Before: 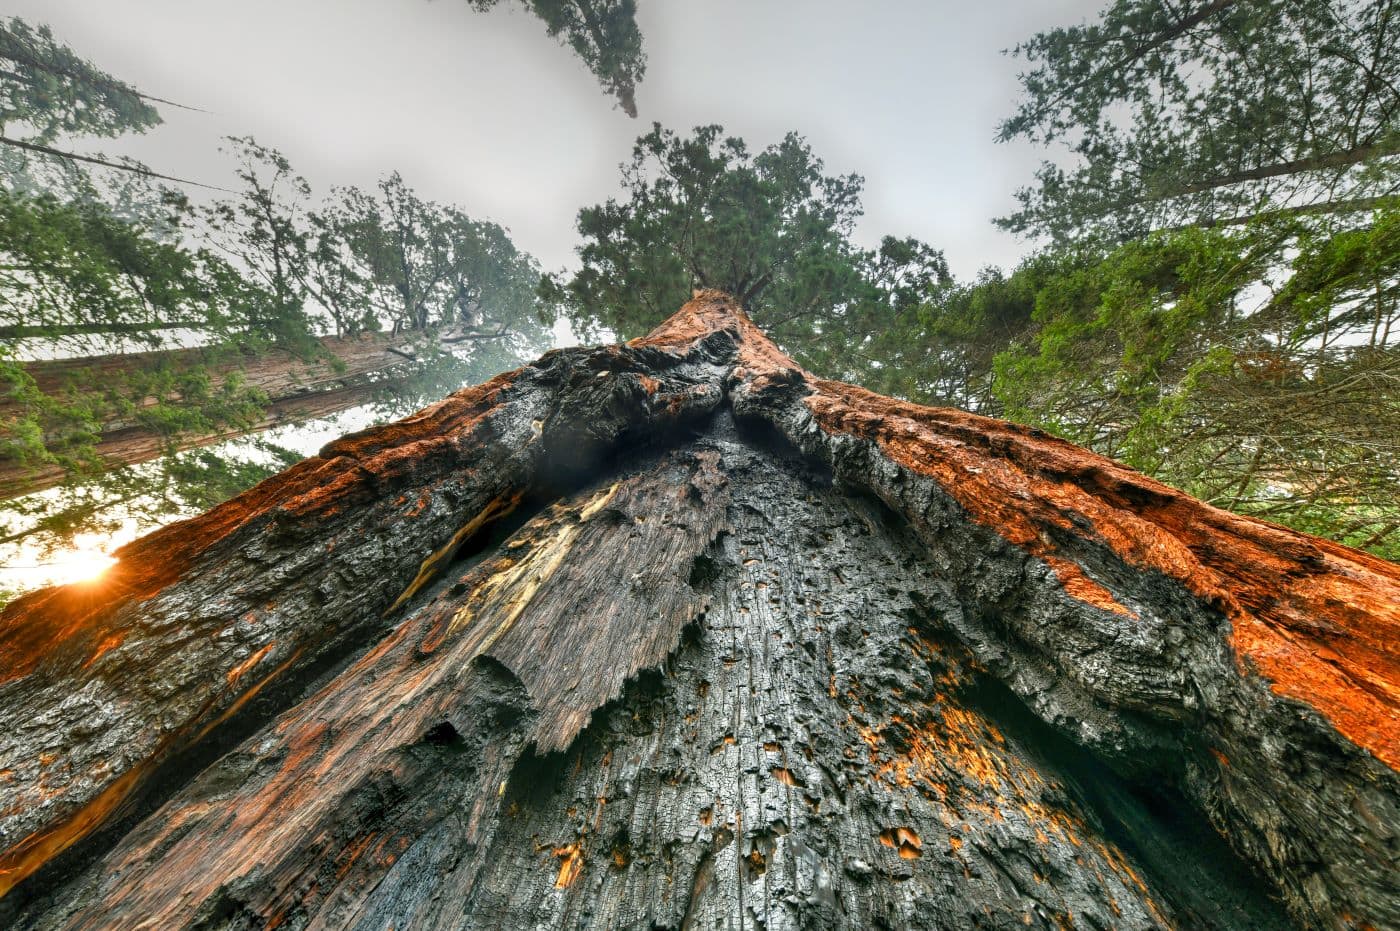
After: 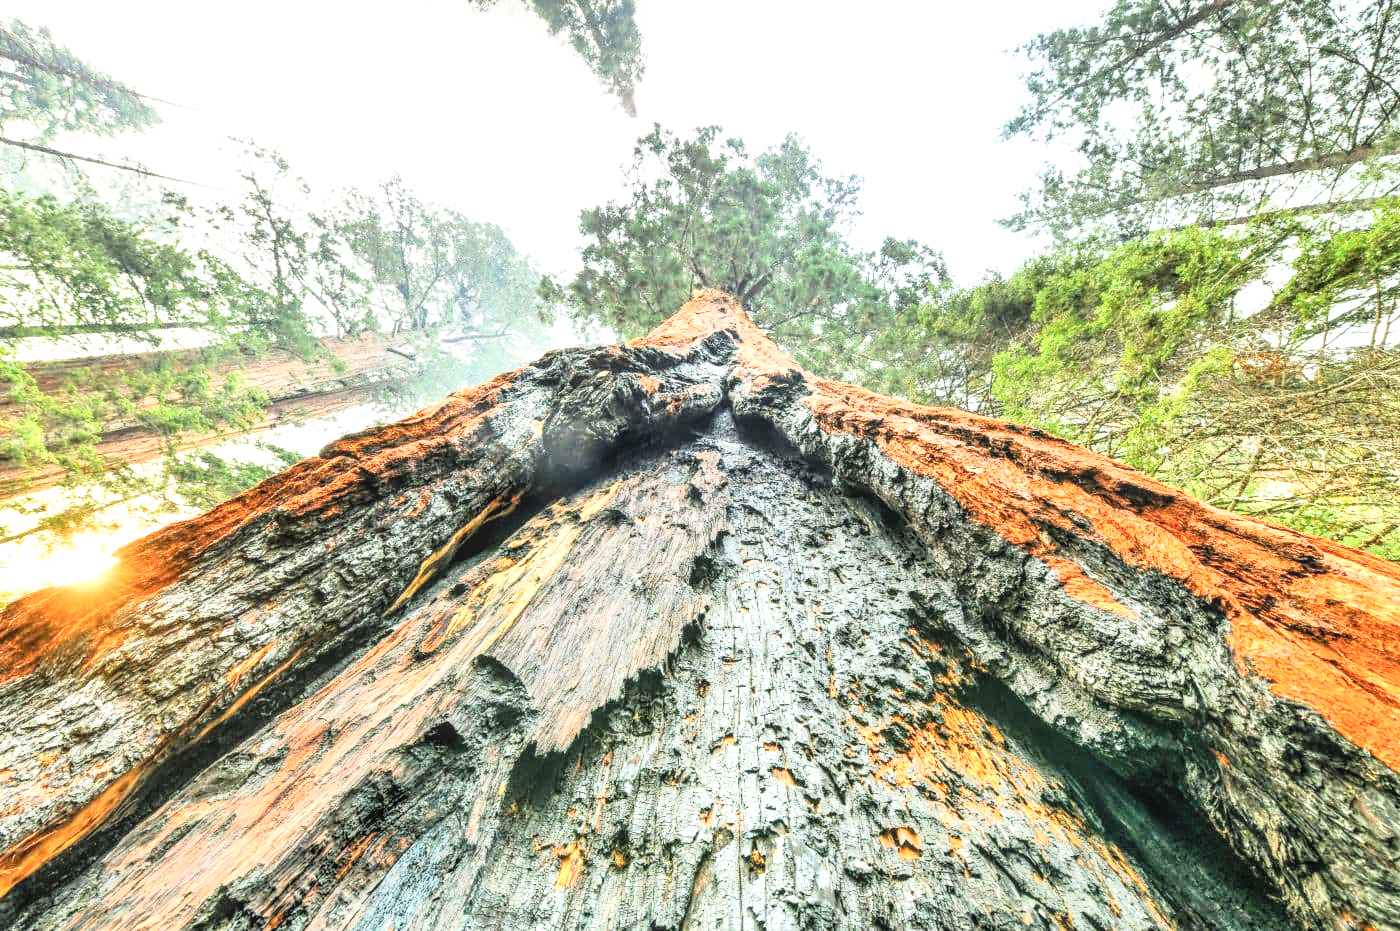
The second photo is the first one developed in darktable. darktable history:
local contrast: highlights 1%, shadows 2%, detail 133%
exposure: black level correction 0, exposure 1.097 EV, compensate highlight preservation false
contrast brightness saturation: saturation -0.157
base curve: curves: ch0 [(0, 0) (0, 0.001) (0.001, 0.001) (0.004, 0.002) (0.007, 0.004) (0.015, 0.013) (0.033, 0.045) (0.052, 0.096) (0.075, 0.17) (0.099, 0.241) (0.163, 0.42) (0.219, 0.55) (0.259, 0.616) (0.327, 0.722) (0.365, 0.765) (0.522, 0.873) (0.547, 0.881) (0.689, 0.919) (0.826, 0.952) (1, 1)]
